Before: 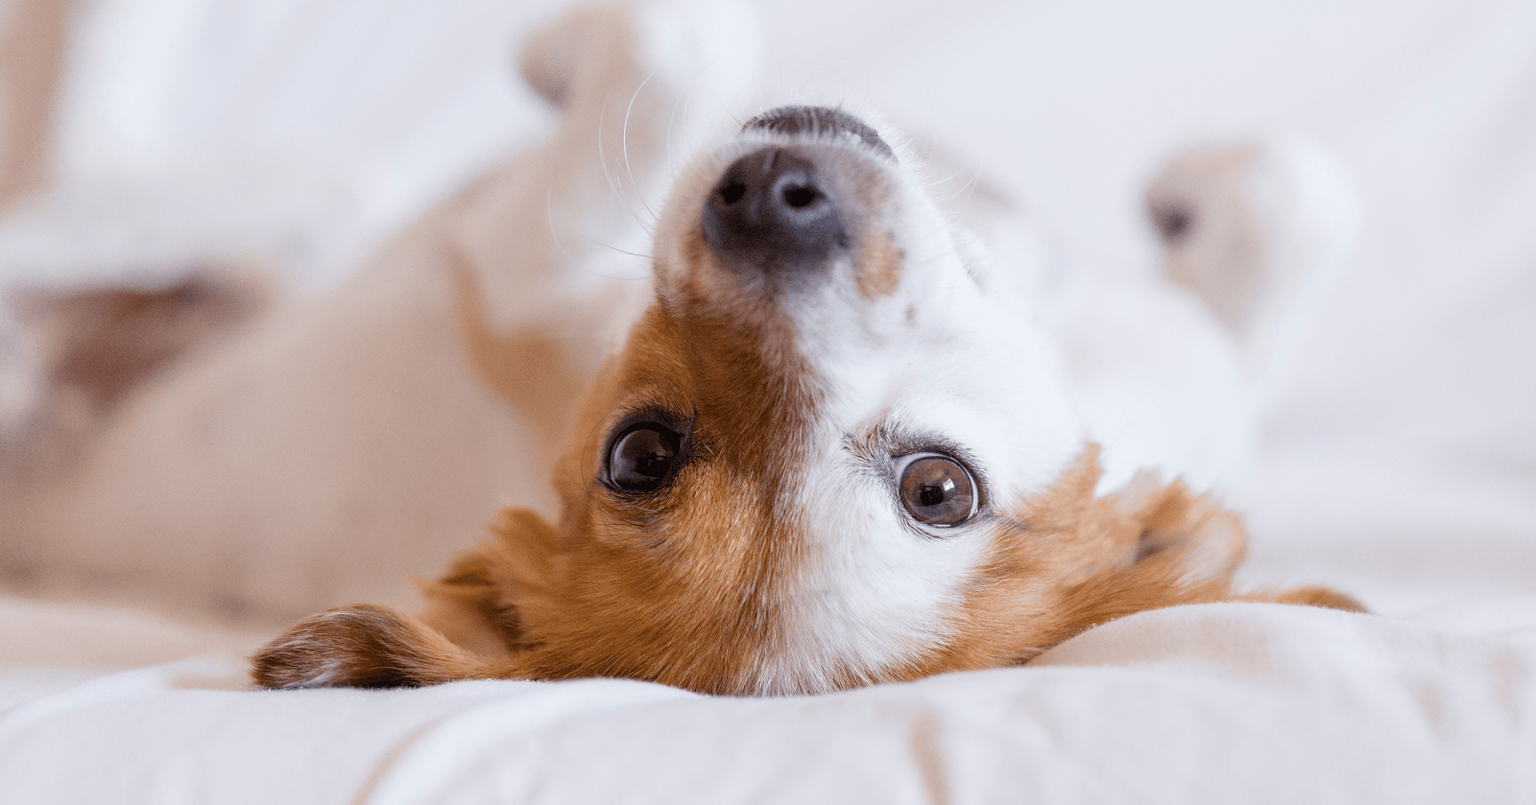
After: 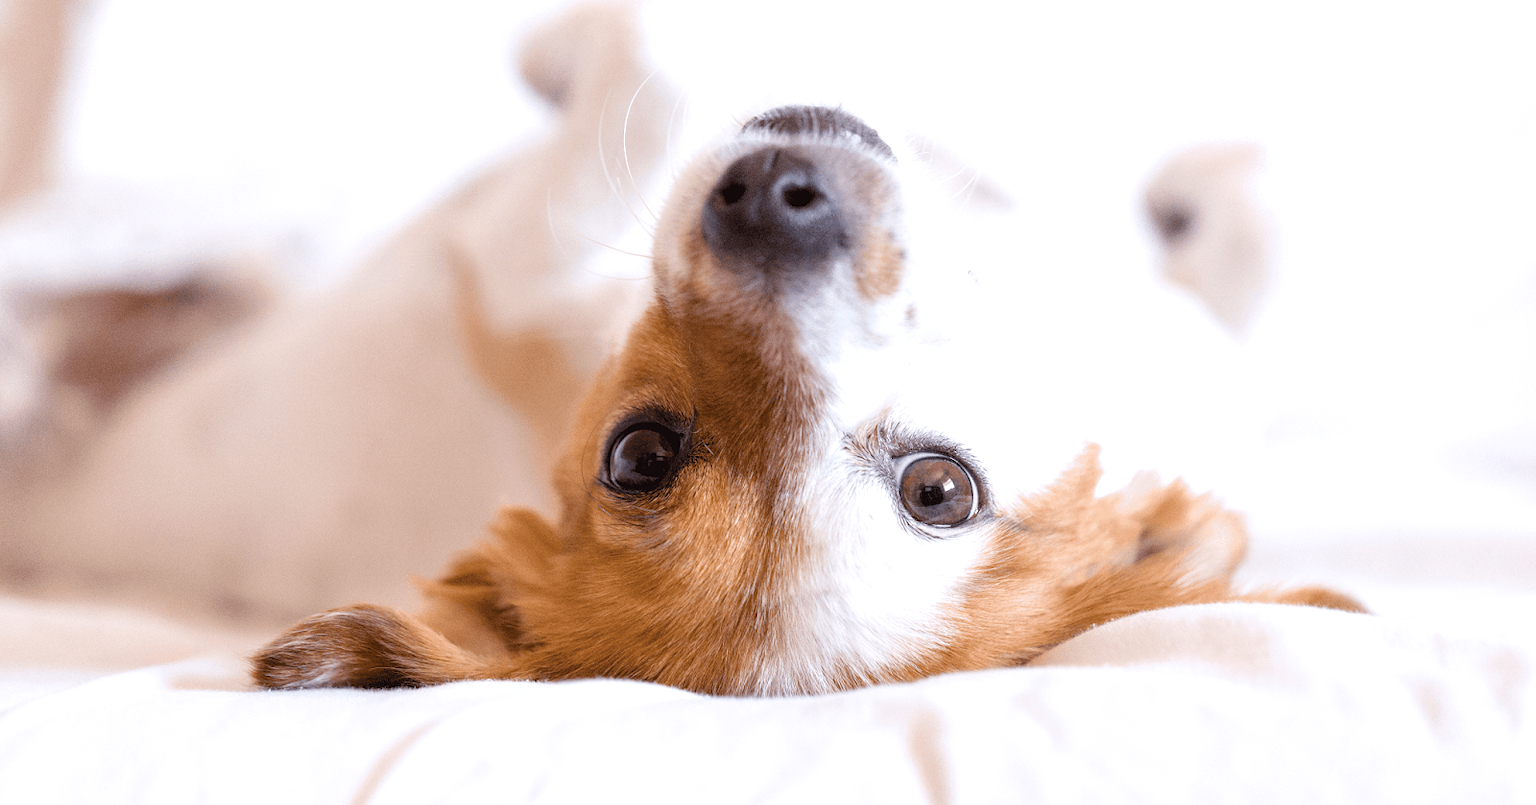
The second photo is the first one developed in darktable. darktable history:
exposure: exposure 0.507 EV, compensate highlight preservation false
